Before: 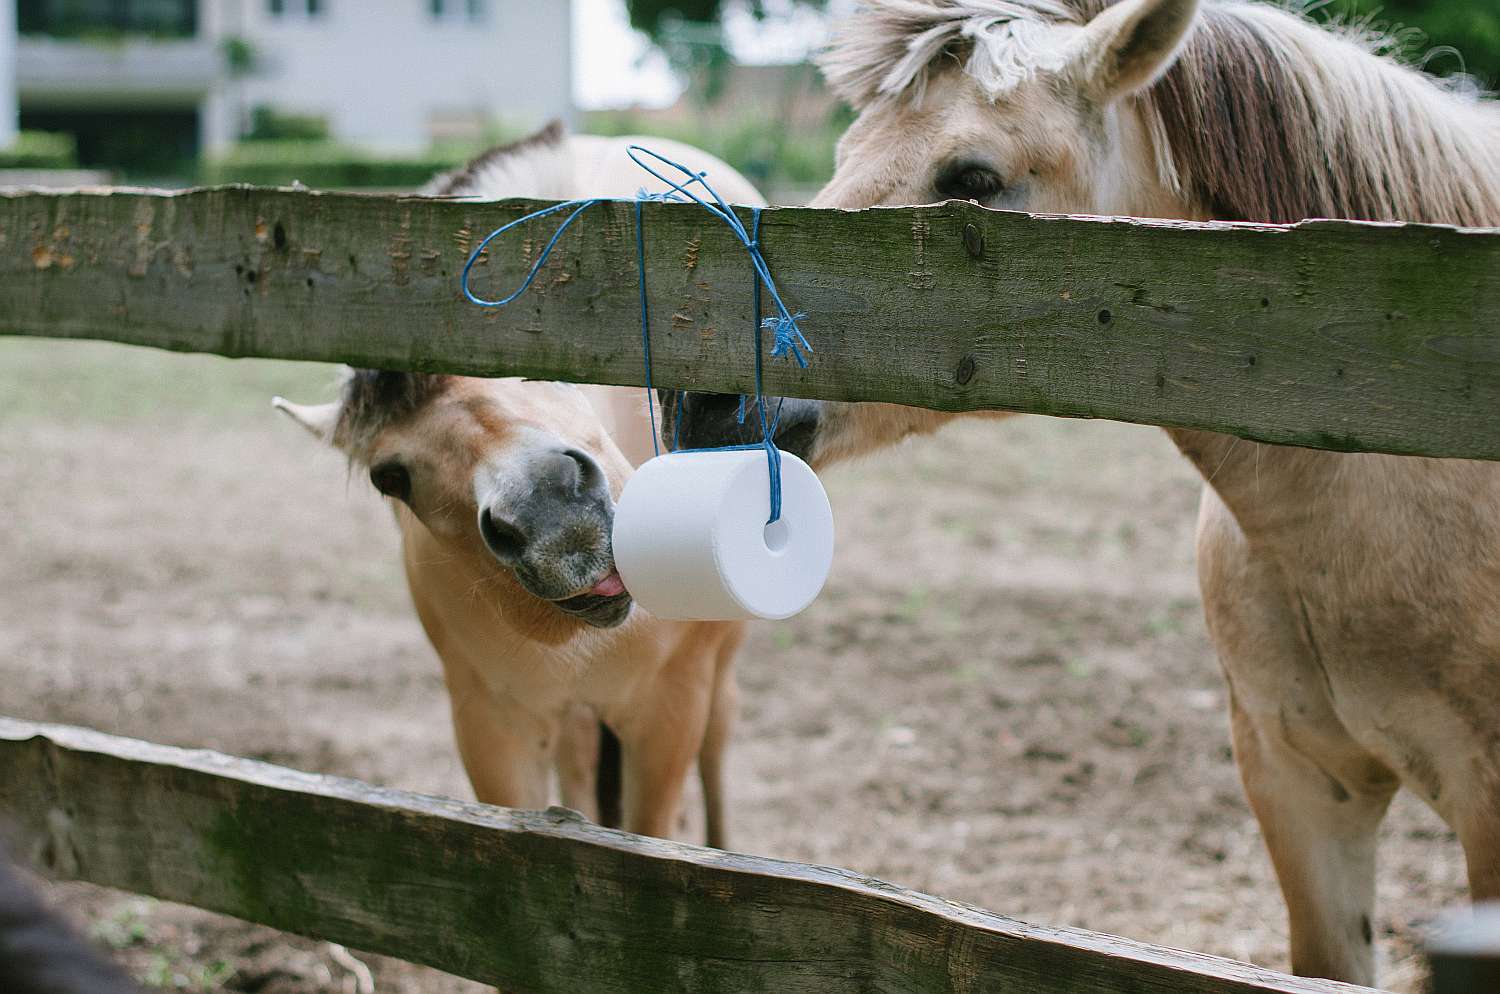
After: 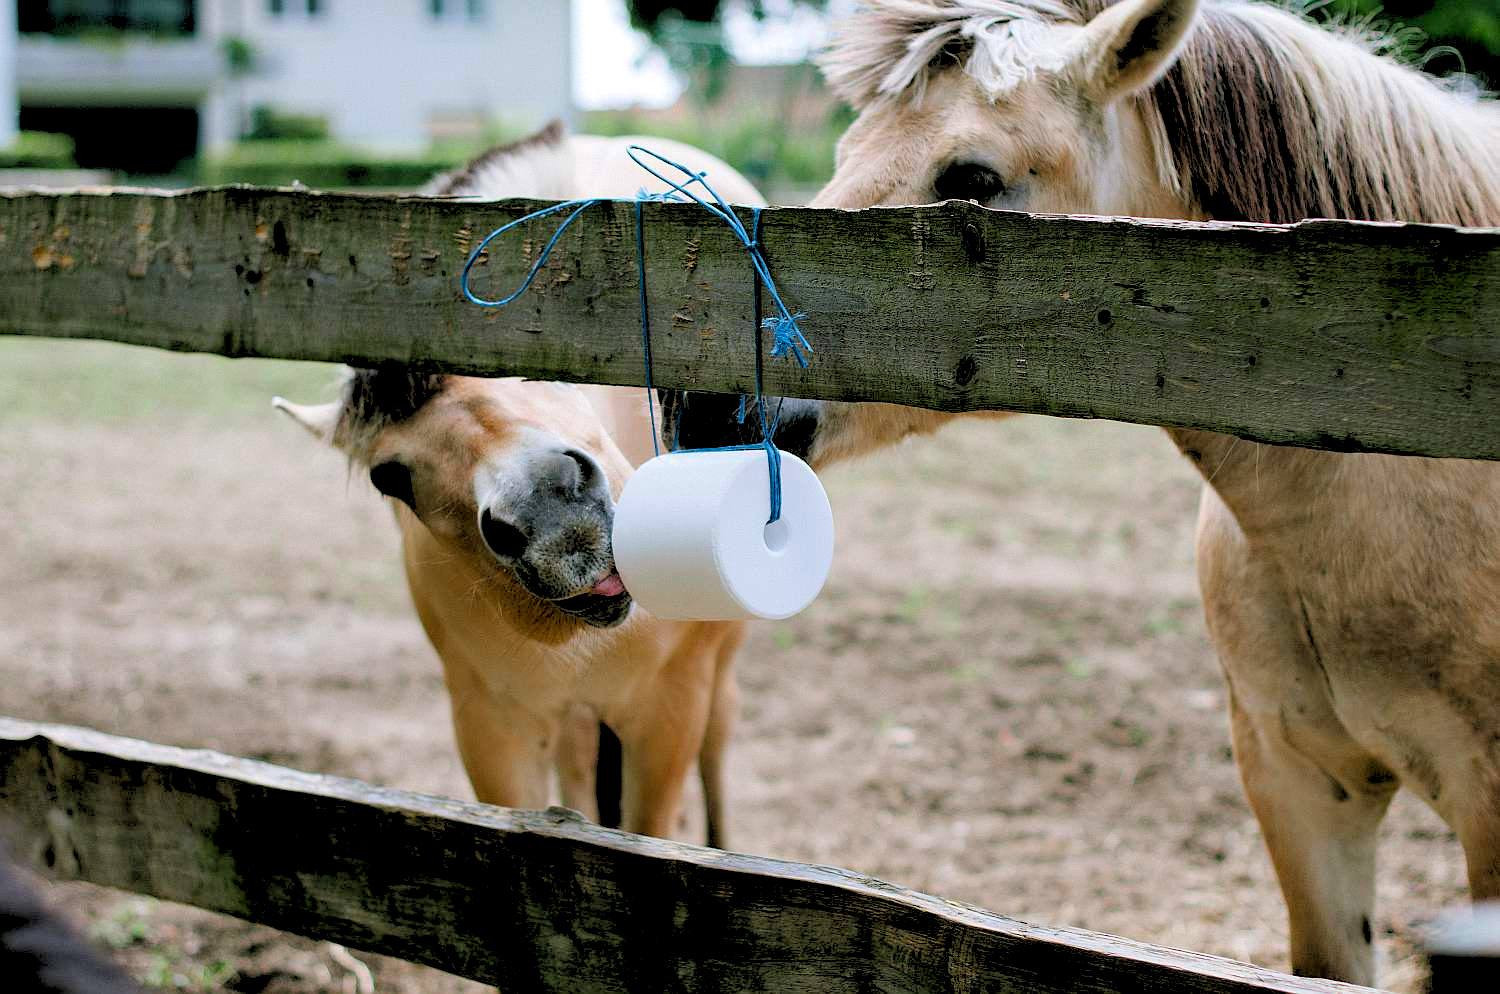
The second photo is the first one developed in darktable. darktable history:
rgb levels: levels [[0.029, 0.461, 0.922], [0, 0.5, 1], [0, 0.5, 1]]
color balance rgb: perceptual saturation grading › global saturation 20%, global vibrance 20%
